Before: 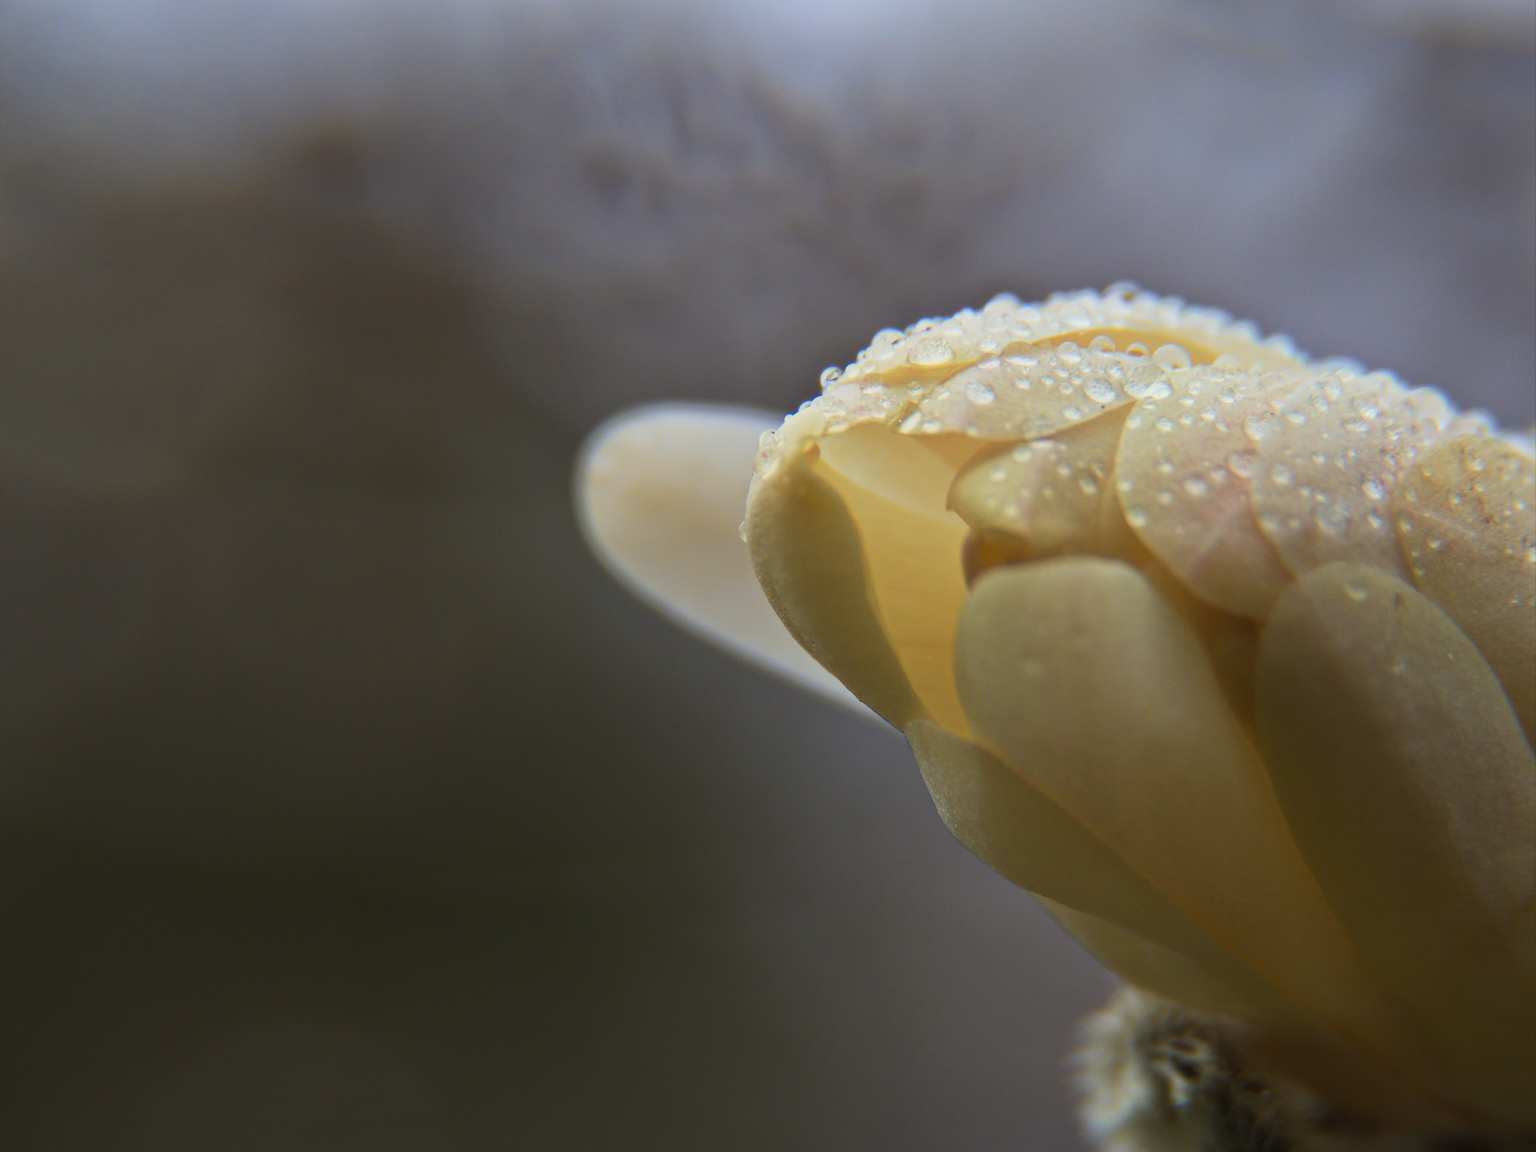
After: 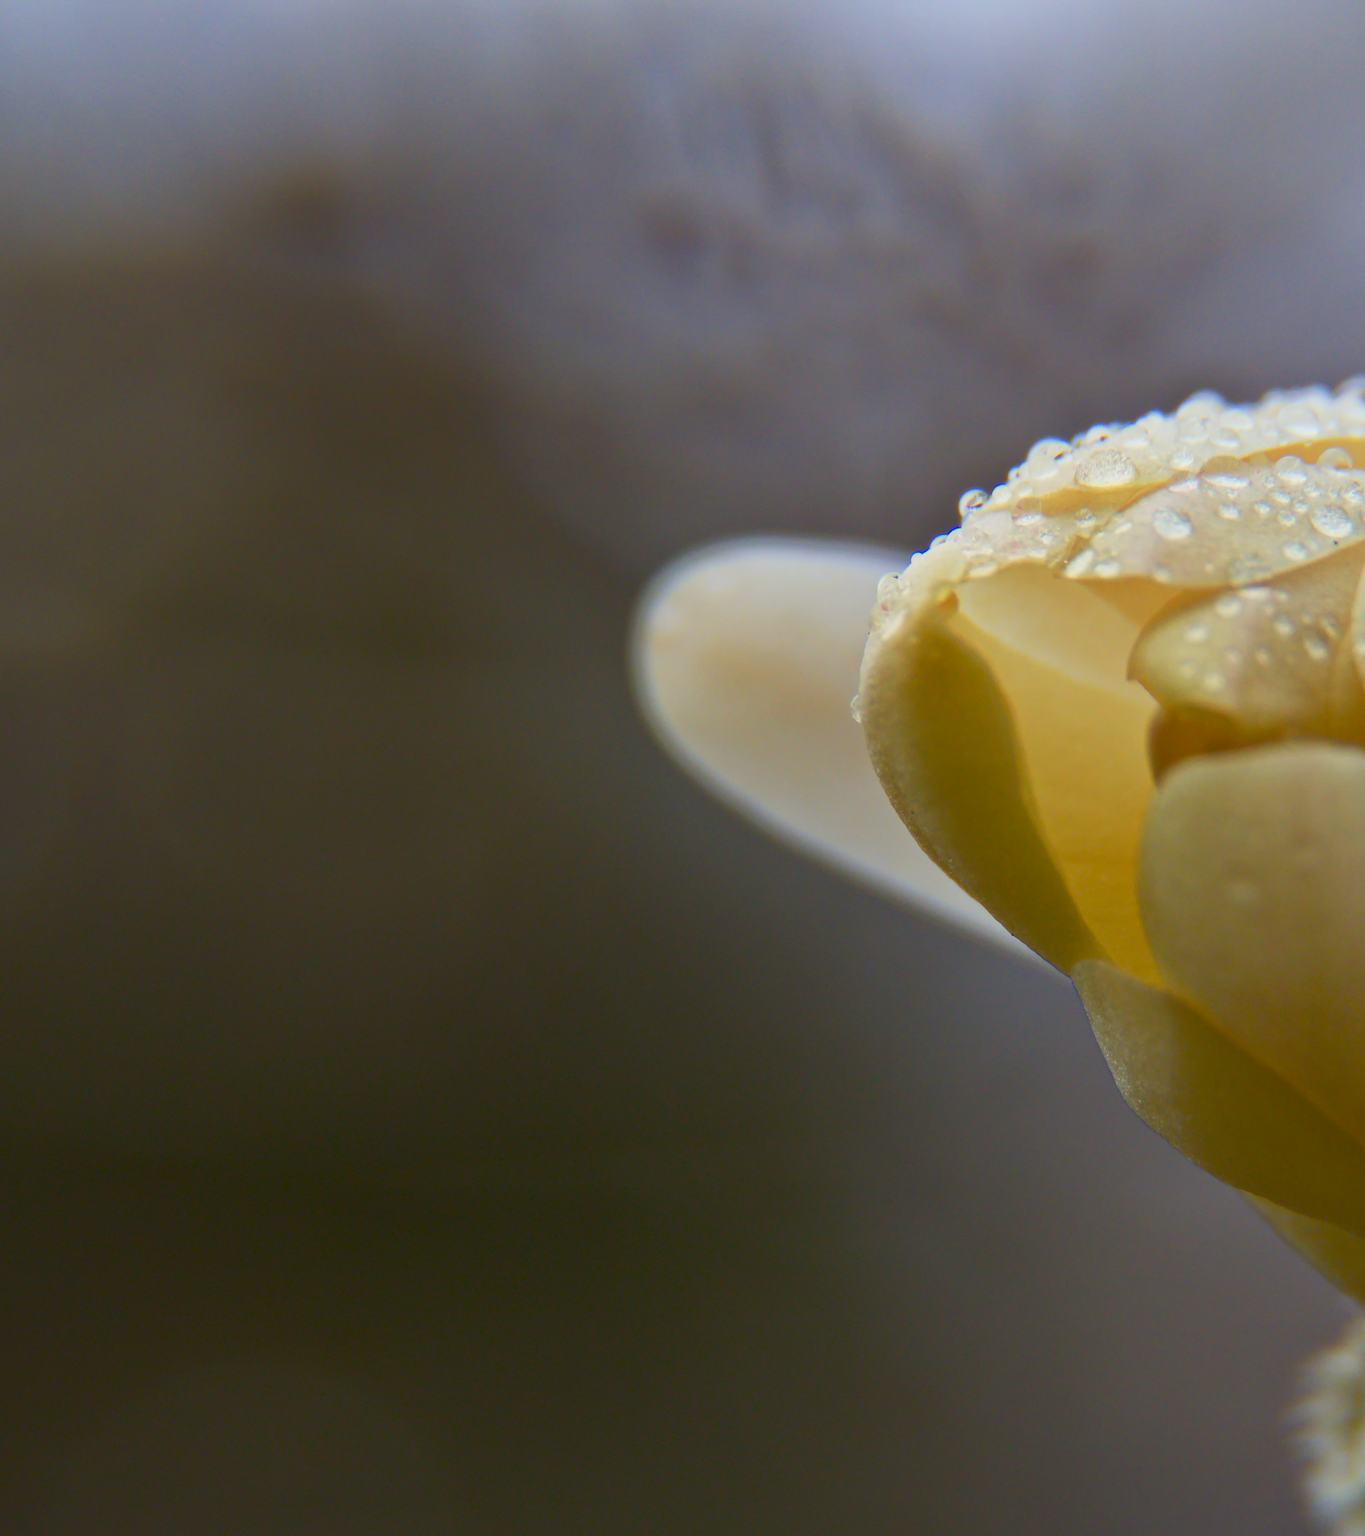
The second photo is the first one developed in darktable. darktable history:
color balance rgb: perceptual saturation grading › global saturation 20%, perceptual saturation grading › highlights -25%, perceptual saturation grading › shadows 50%
exposure: compensate highlight preservation false
crop and rotate: left 6.617%, right 26.717%
